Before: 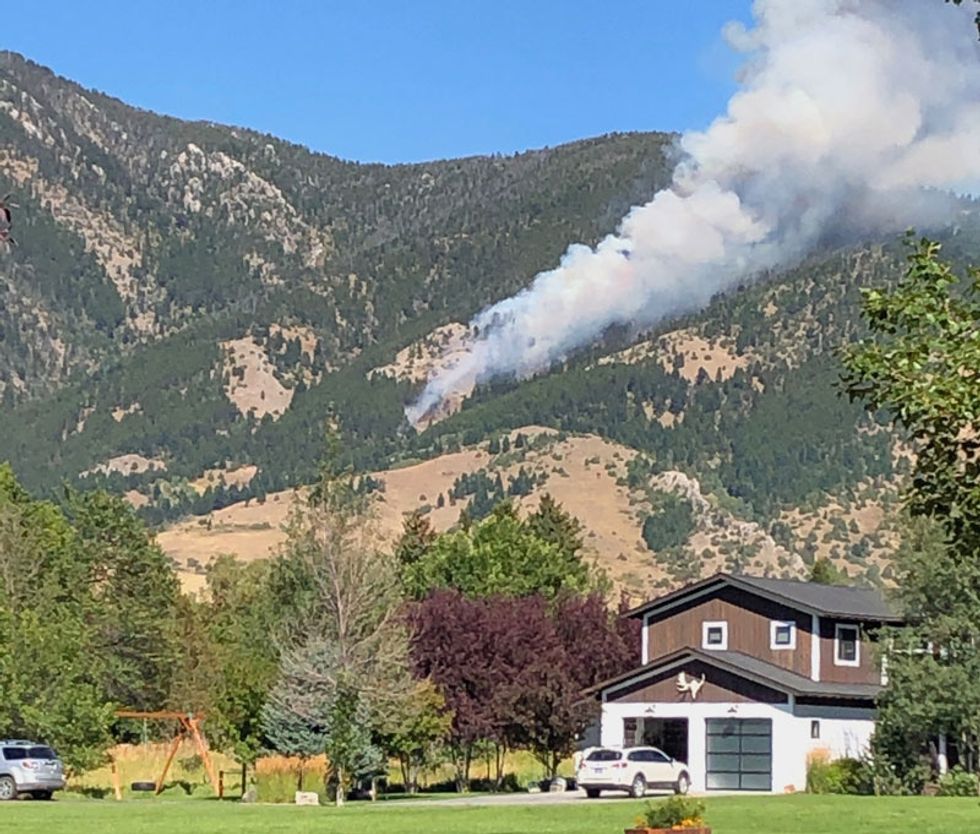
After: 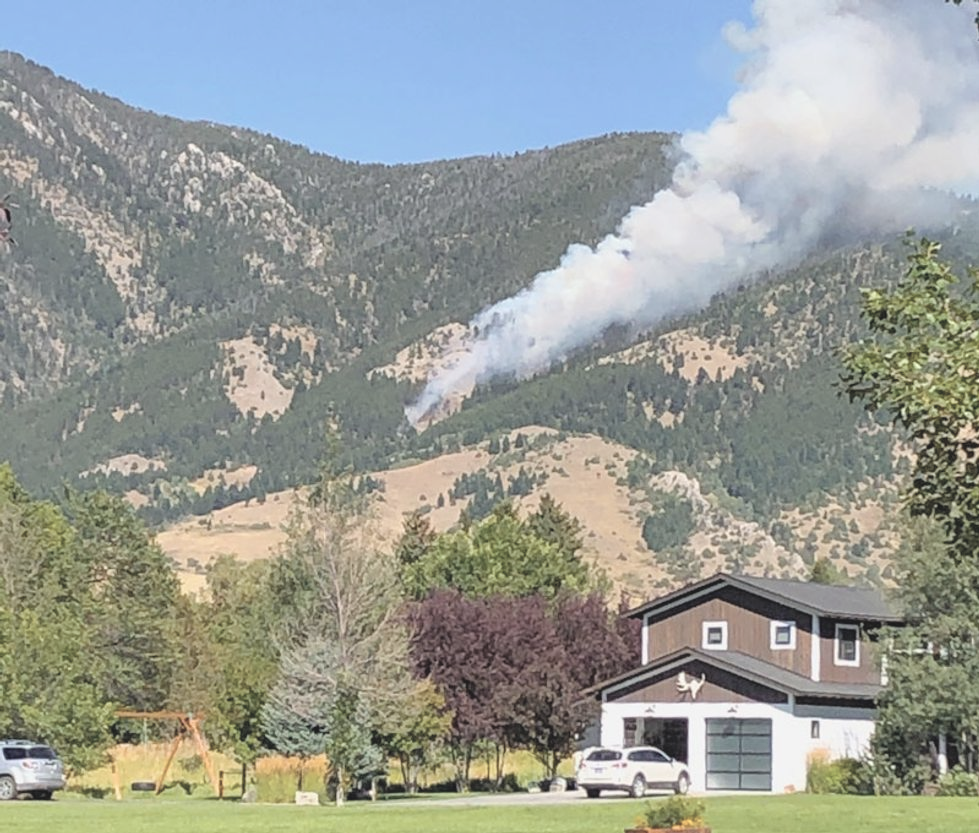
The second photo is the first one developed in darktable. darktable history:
contrast brightness saturation: brightness 0.189, saturation -0.506
color balance rgb: global offset › luminance 0.499%, linear chroma grading › global chroma 8.864%, perceptual saturation grading › global saturation 25.602%, global vibrance 20%
